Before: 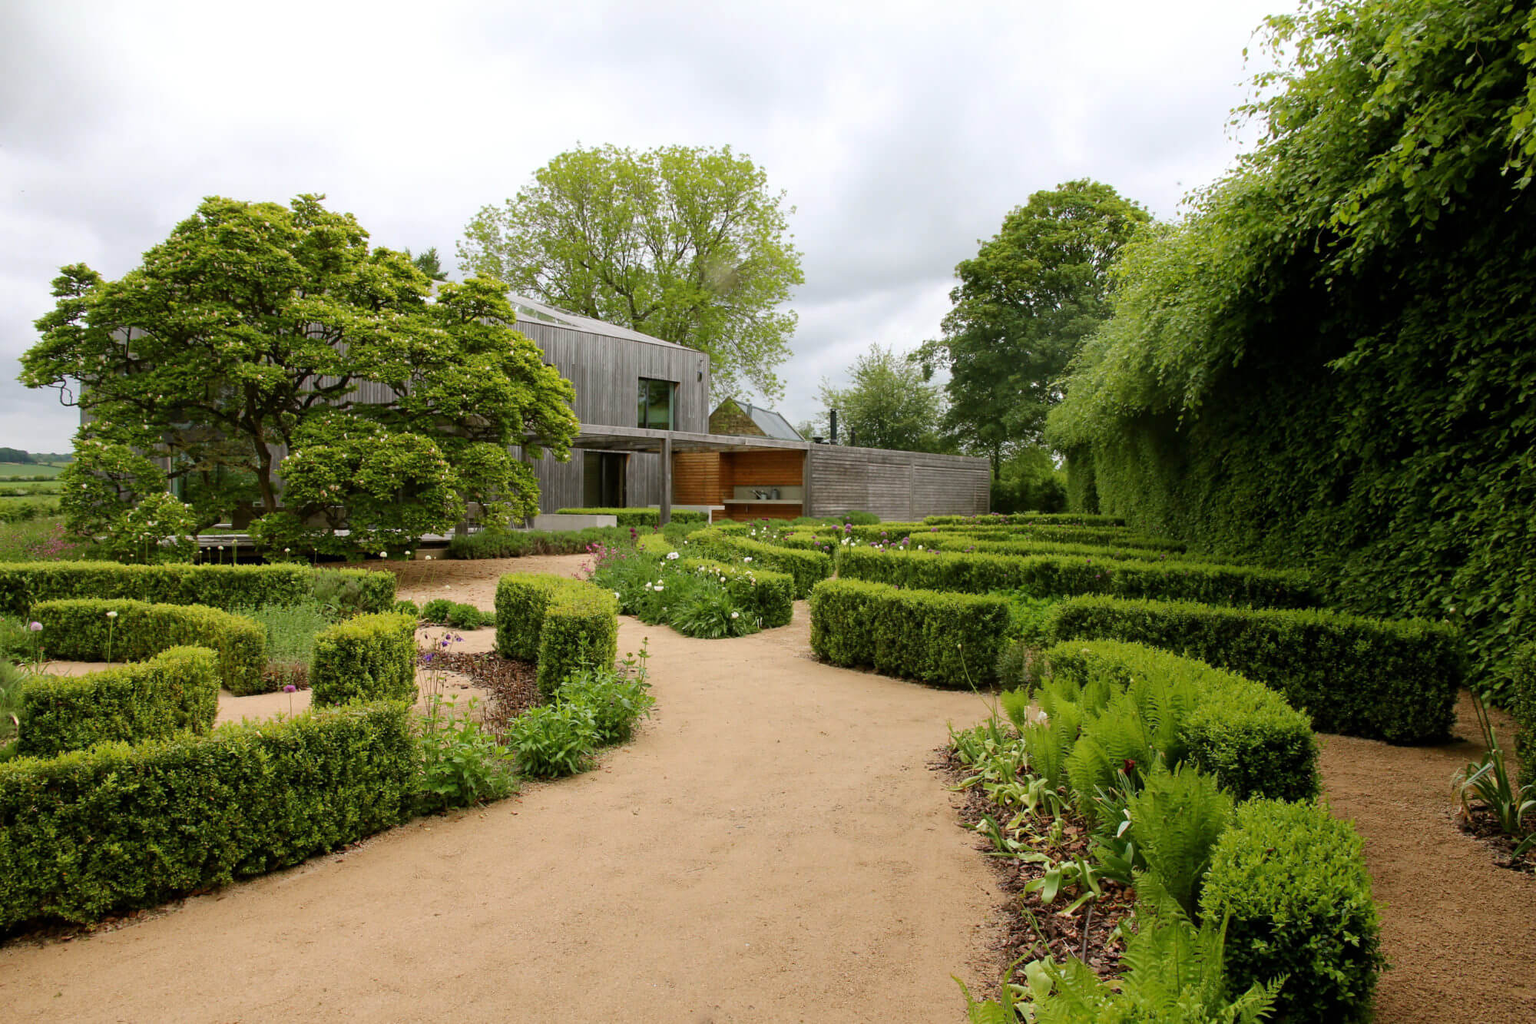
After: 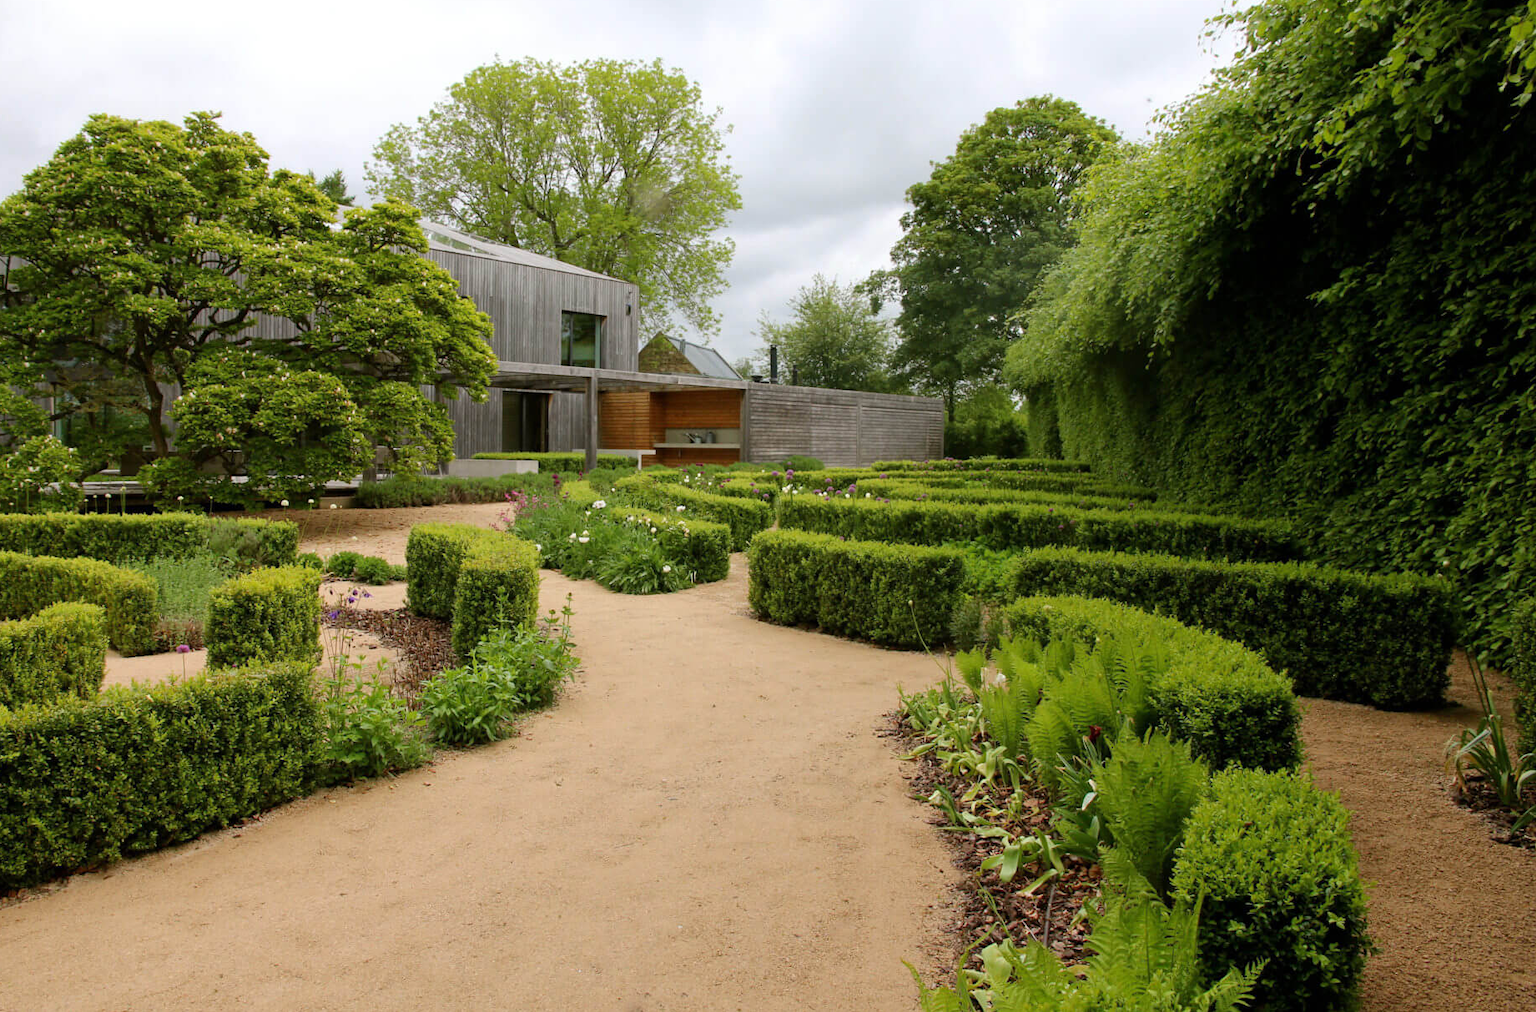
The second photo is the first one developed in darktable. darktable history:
crop and rotate: left 7.922%, top 8.96%
